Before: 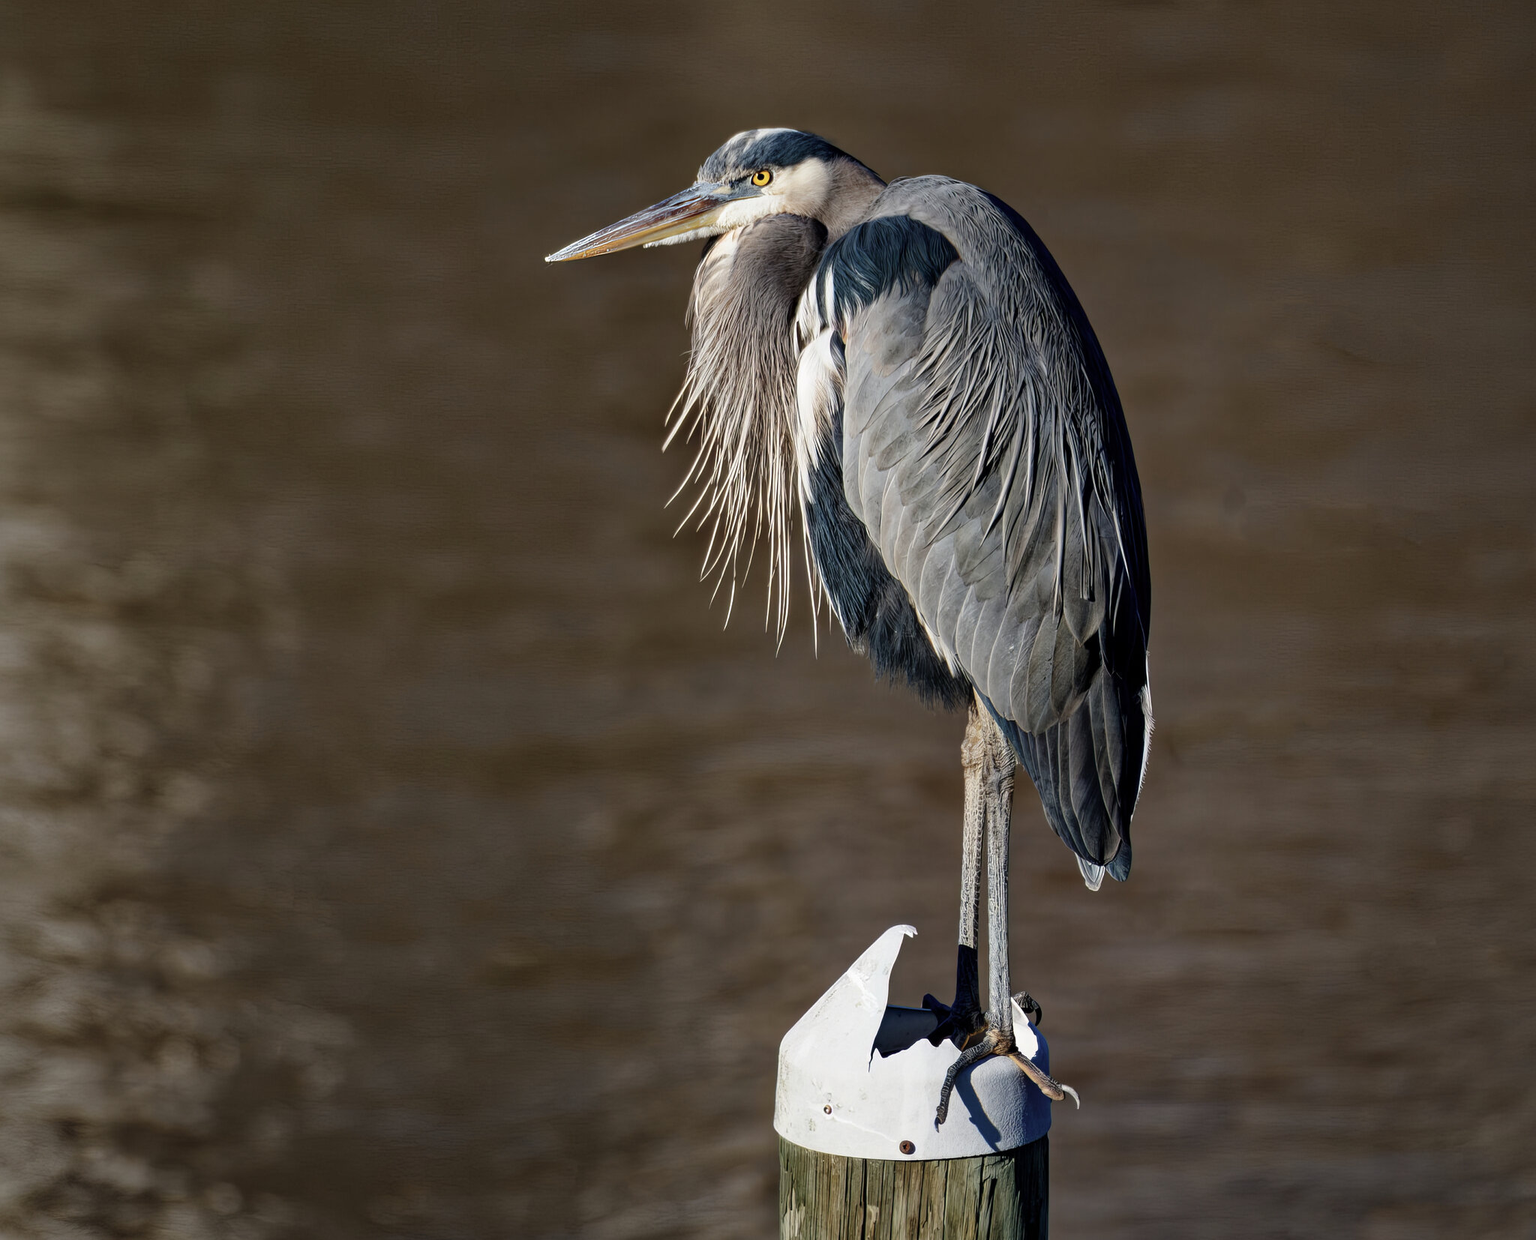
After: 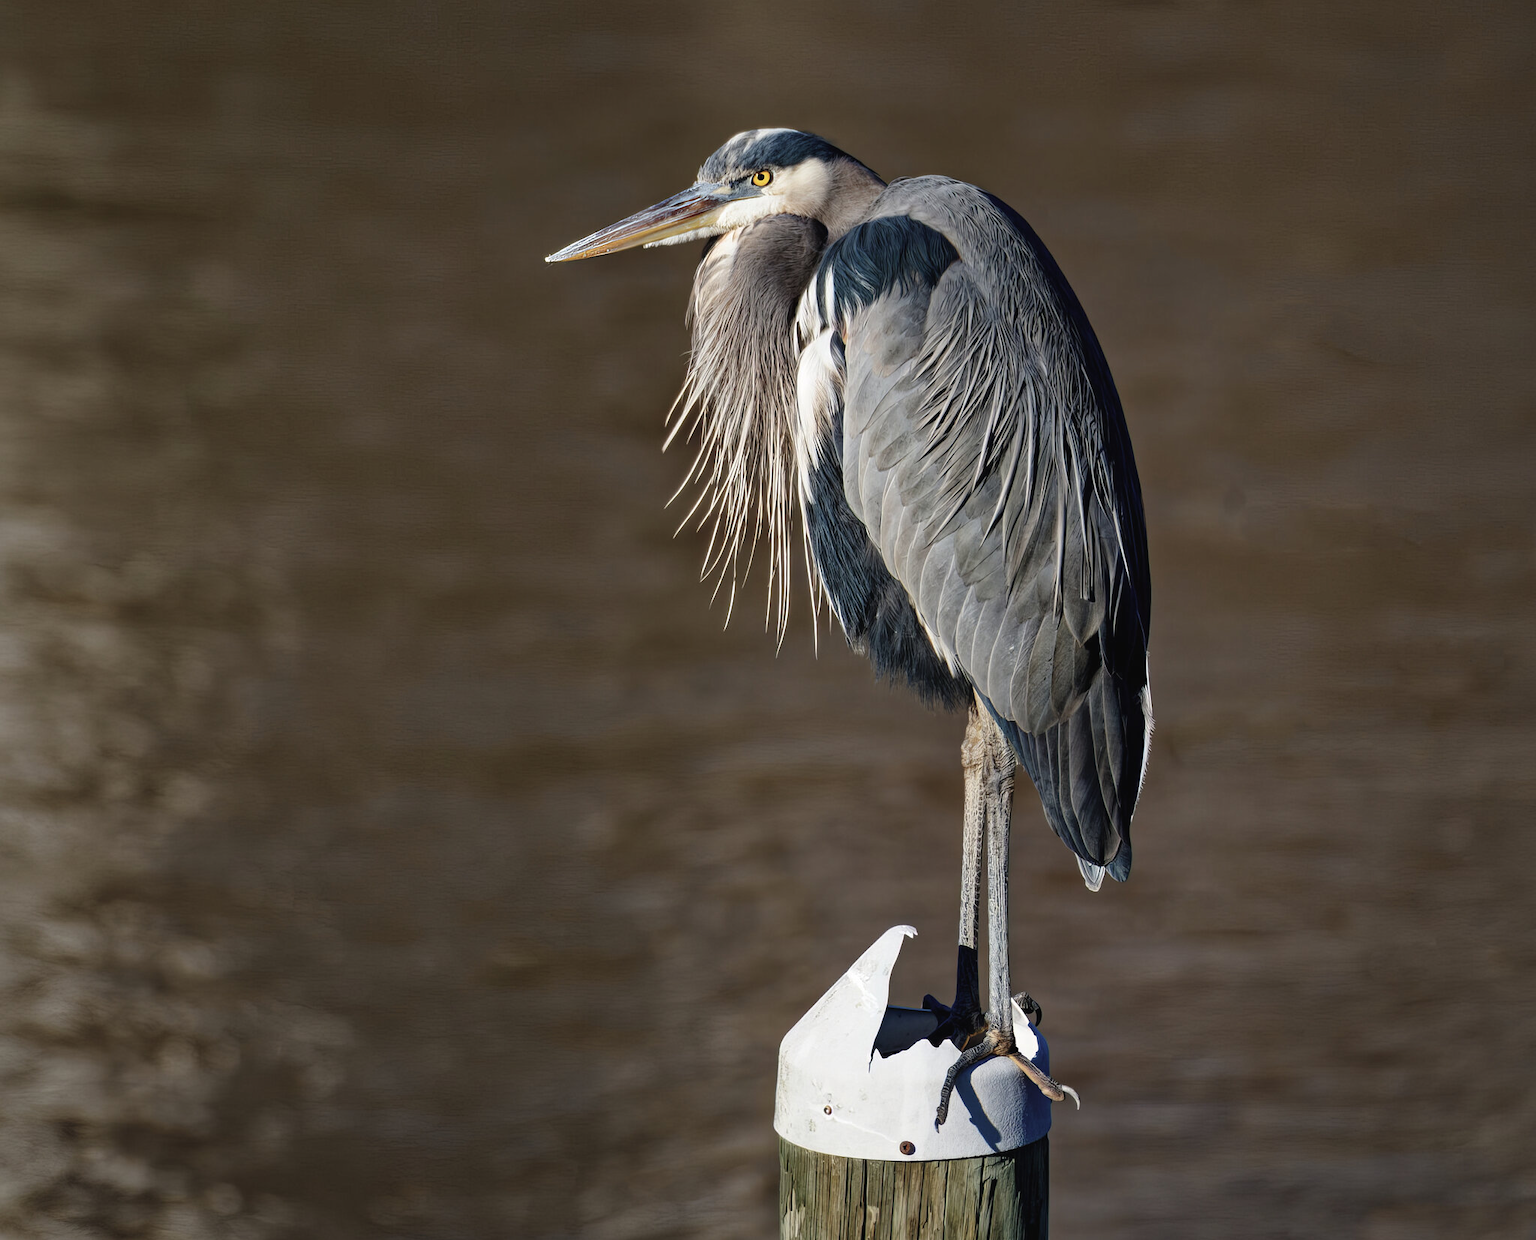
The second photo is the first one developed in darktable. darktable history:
exposure: black level correction -0.002, exposure 0.045 EV, compensate highlight preservation false
